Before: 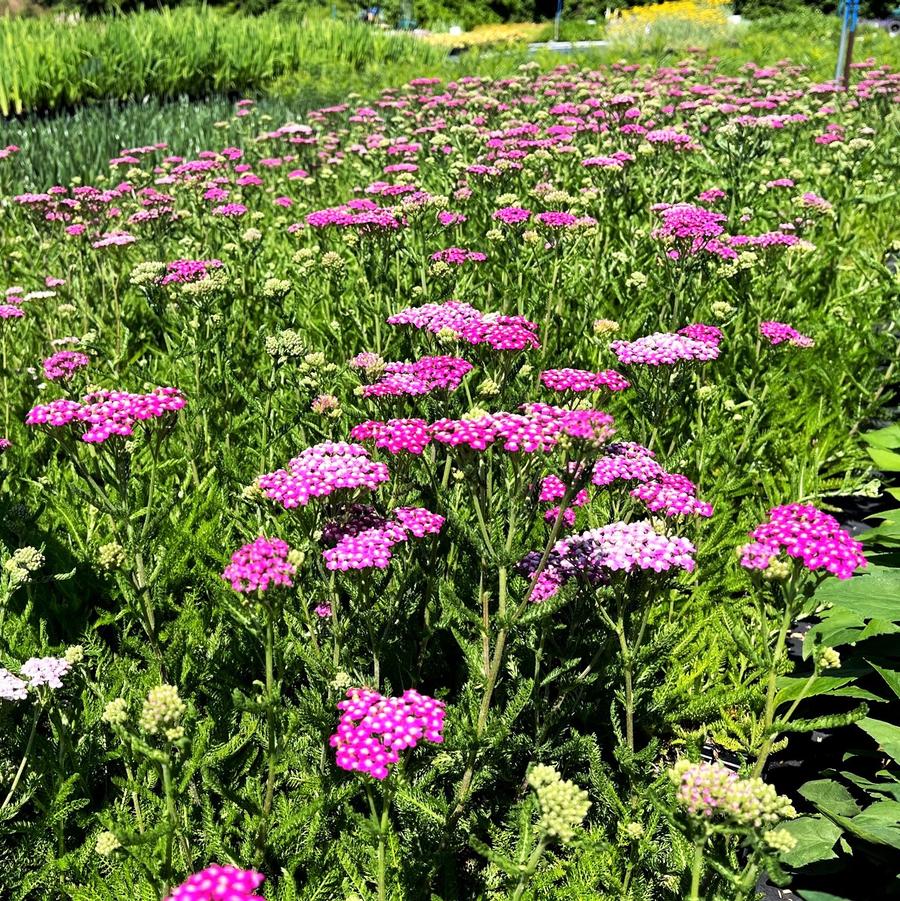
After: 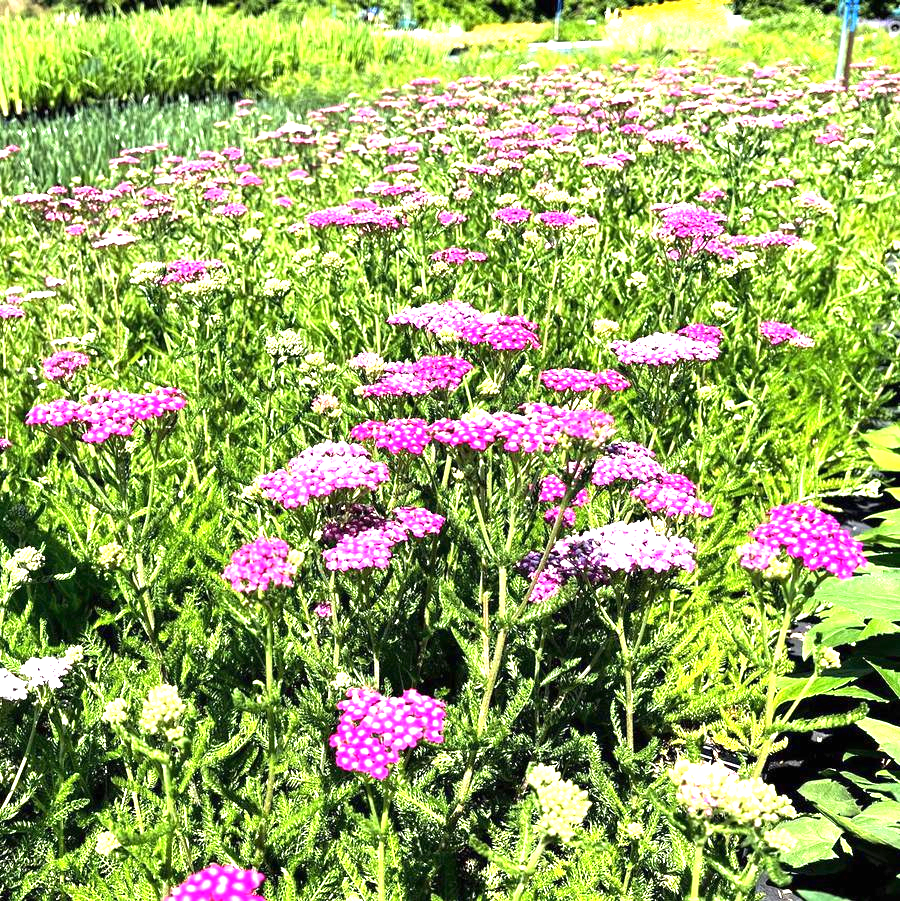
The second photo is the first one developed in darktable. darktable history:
exposure: black level correction 0, exposure 1.445 EV, compensate highlight preservation false
